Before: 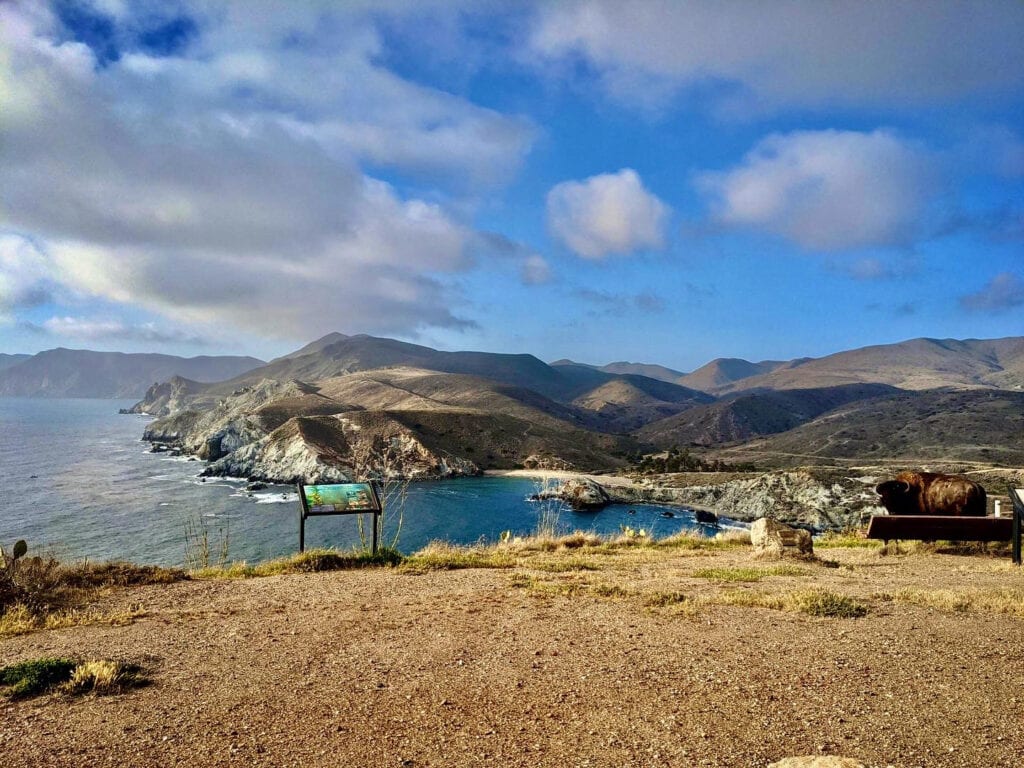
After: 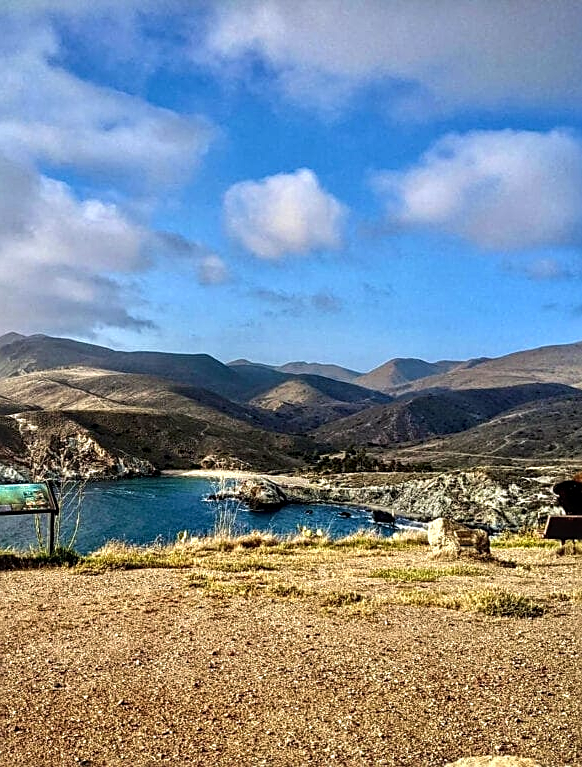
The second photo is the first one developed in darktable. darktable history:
sharpen: on, module defaults
local contrast: on, module defaults
tone equalizer: -8 EV -0.452 EV, -7 EV -0.417 EV, -6 EV -0.336 EV, -5 EV -0.211 EV, -3 EV 0.192 EV, -2 EV 0.336 EV, -1 EV 0.405 EV, +0 EV 0.387 EV, edges refinement/feathering 500, mask exposure compensation -1.57 EV, preserve details no
crop: left 31.573%, top 0.009%, right 11.528%
